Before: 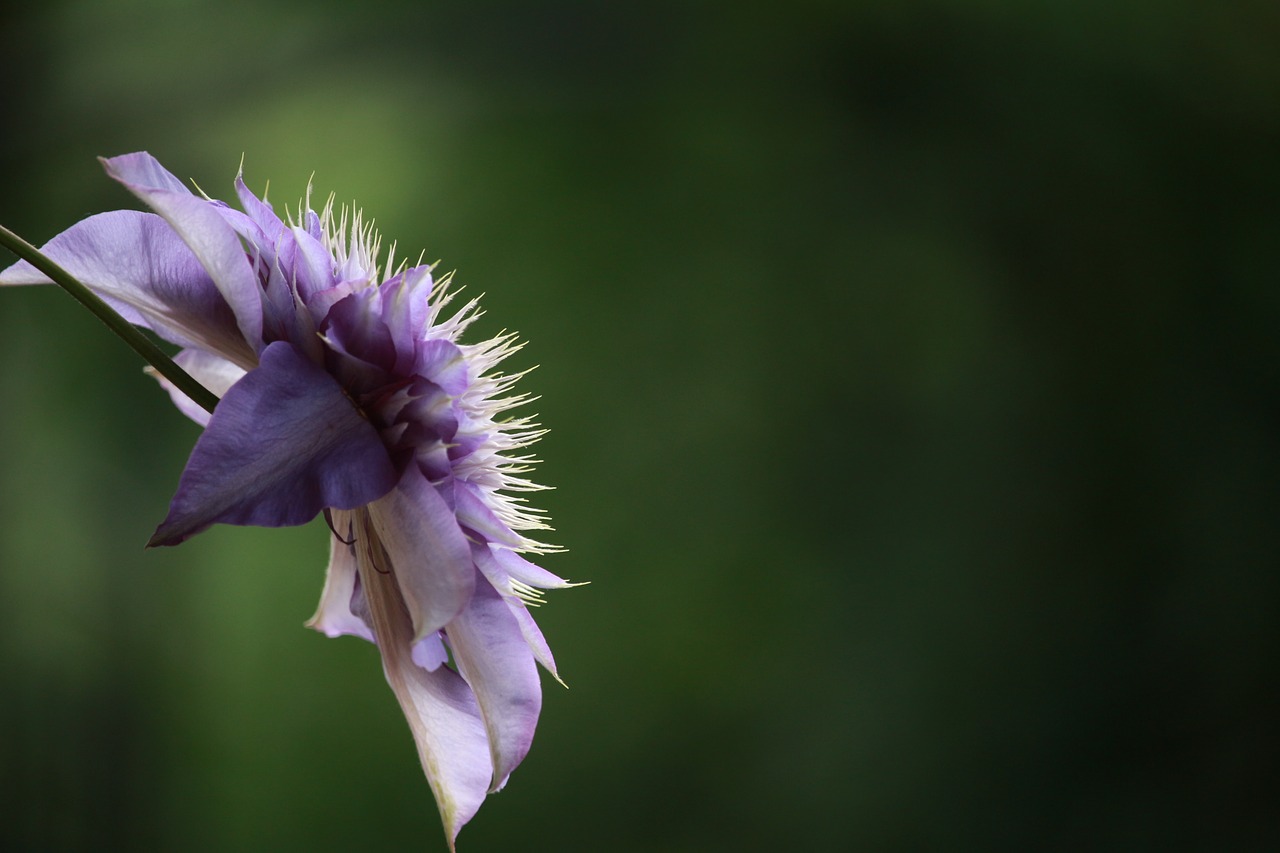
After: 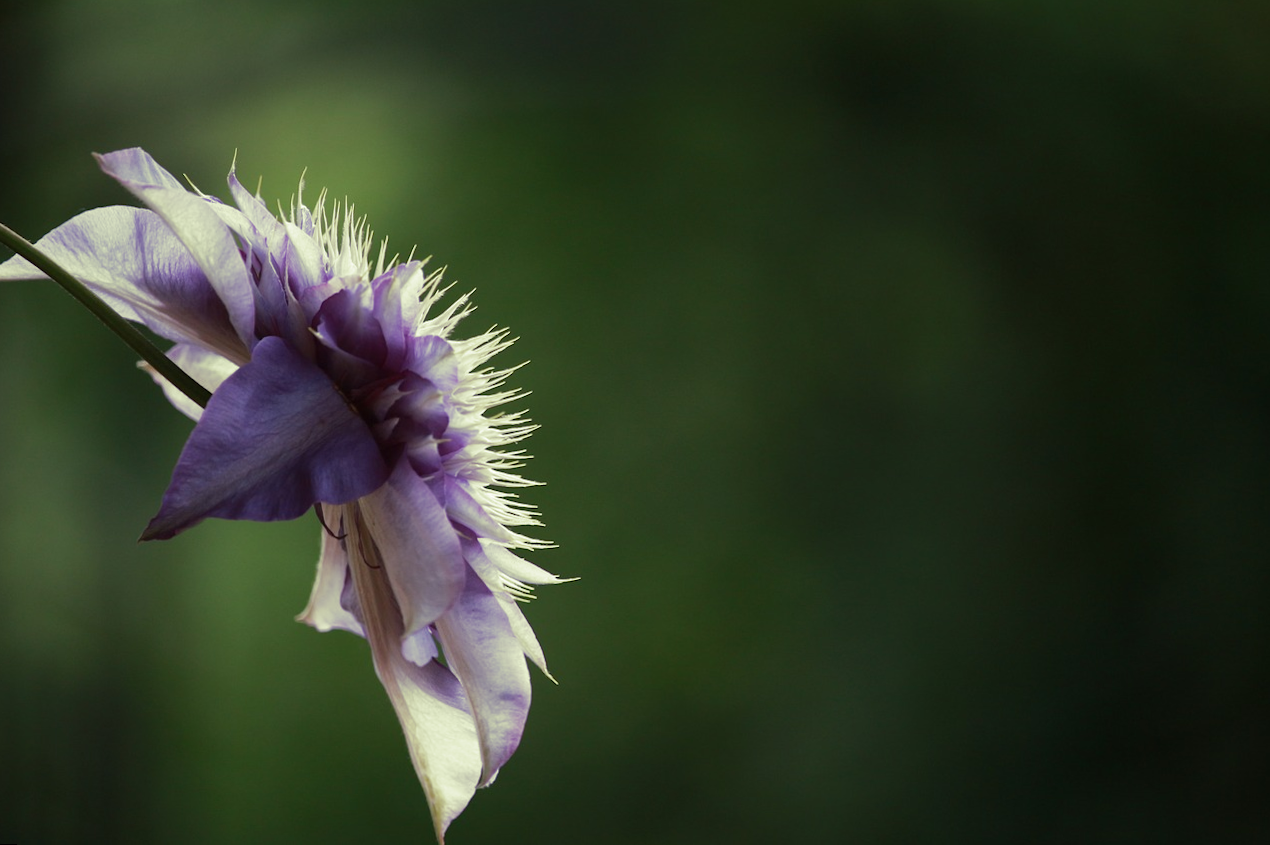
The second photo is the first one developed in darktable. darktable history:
rotate and perspective: rotation 0.192°, lens shift (horizontal) -0.015, crop left 0.005, crop right 0.996, crop top 0.006, crop bottom 0.99
split-toning: shadows › hue 290.82°, shadows › saturation 0.34, highlights › saturation 0.38, balance 0, compress 50%
